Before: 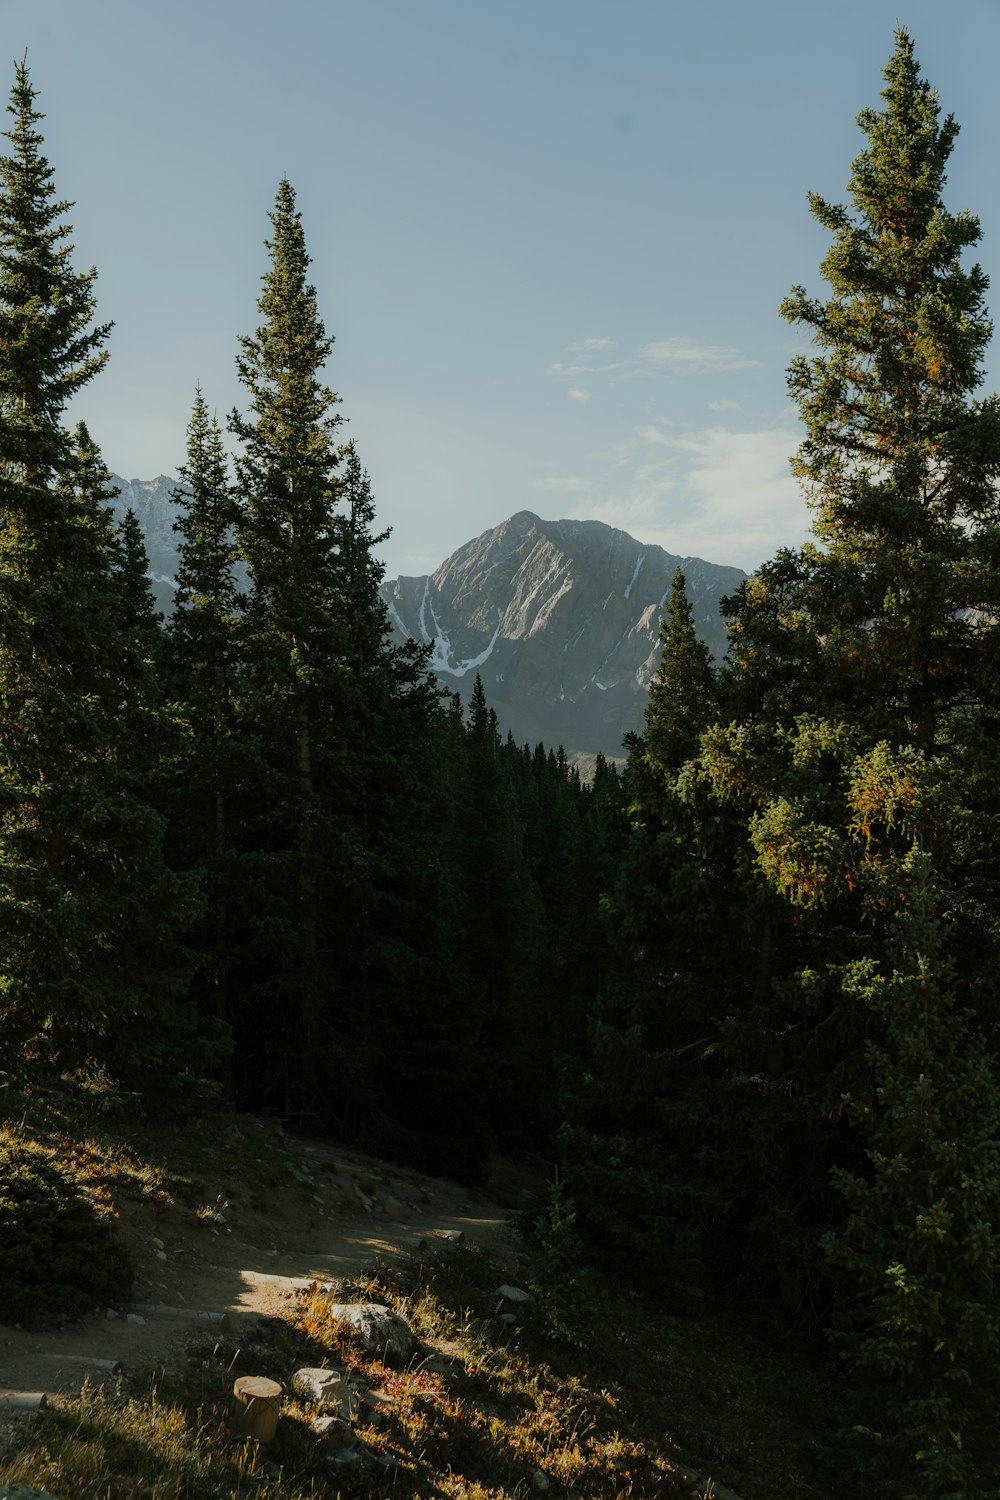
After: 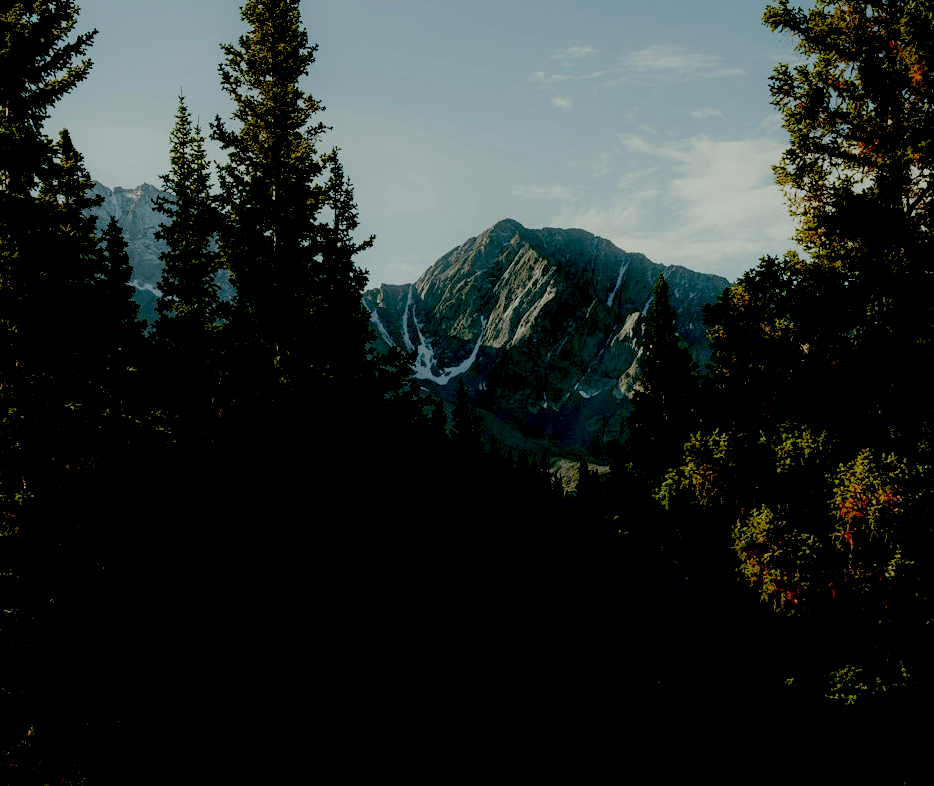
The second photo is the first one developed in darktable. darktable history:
crop: left 1.791%, top 19.52%, right 4.755%, bottom 28.062%
exposure: black level correction 0.1, exposure -0.088 EV, compensate exposure bias true, compensate highlight preservation false
